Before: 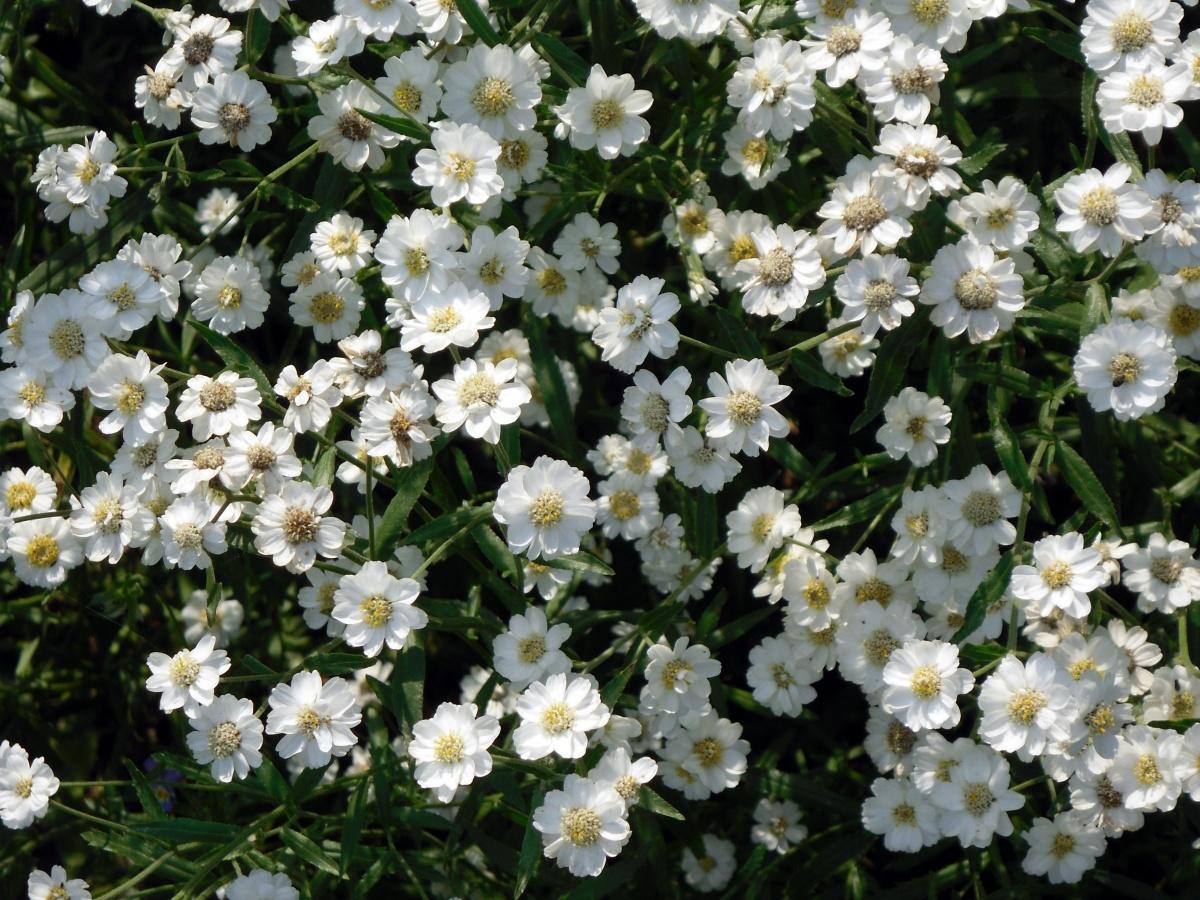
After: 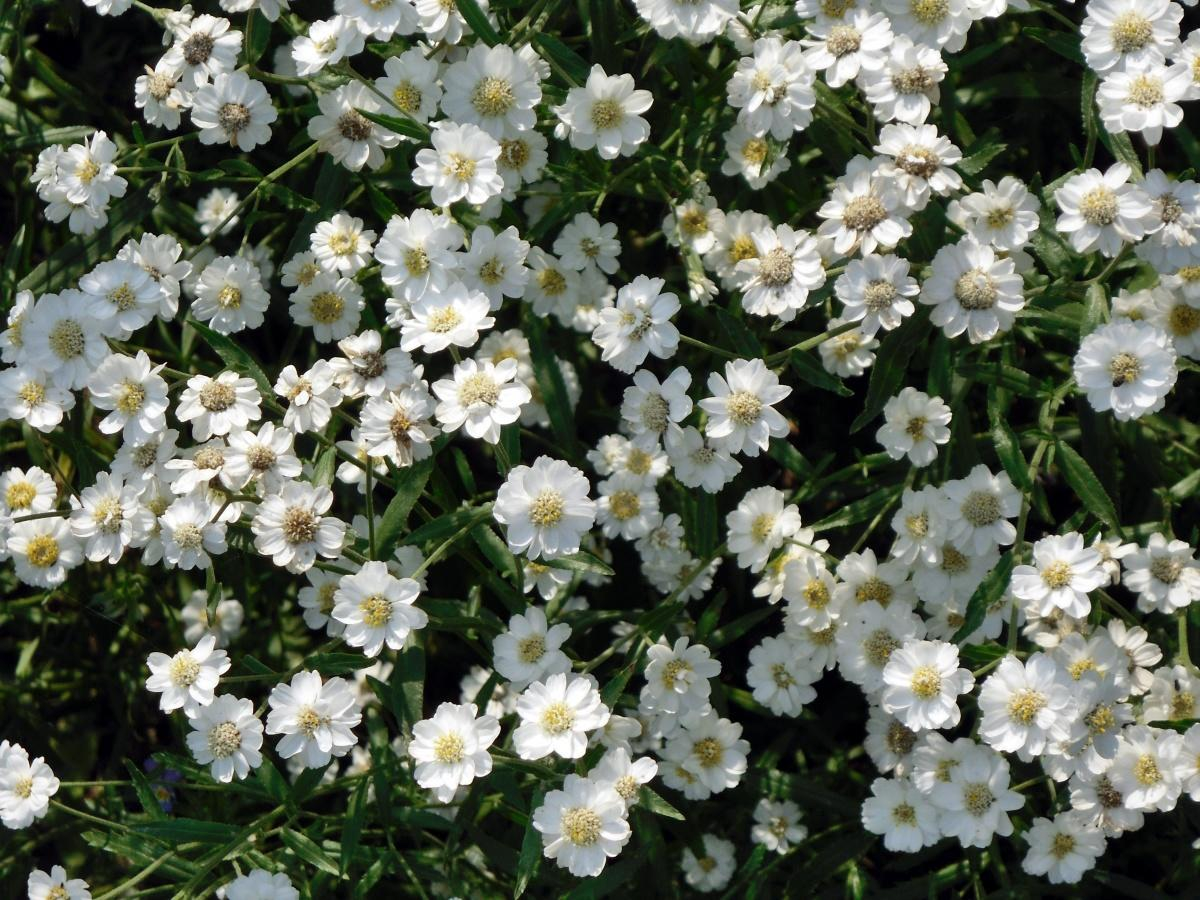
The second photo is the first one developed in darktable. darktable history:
white balance: red 1, blue 1
shadows and highlights: soften with gaussian
